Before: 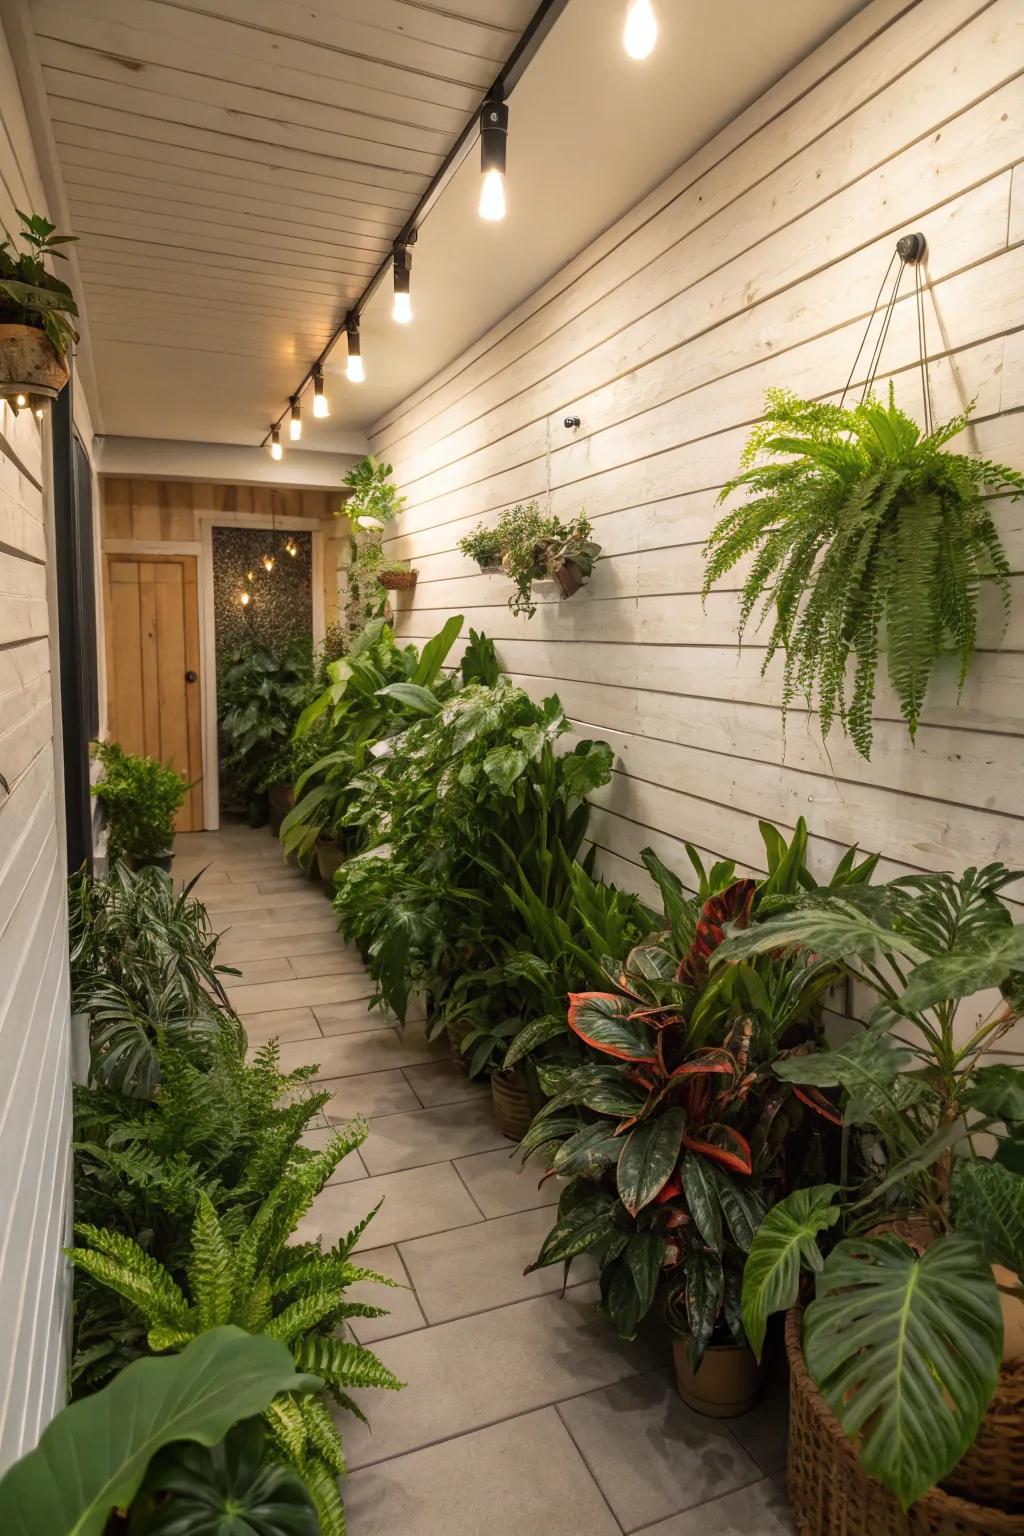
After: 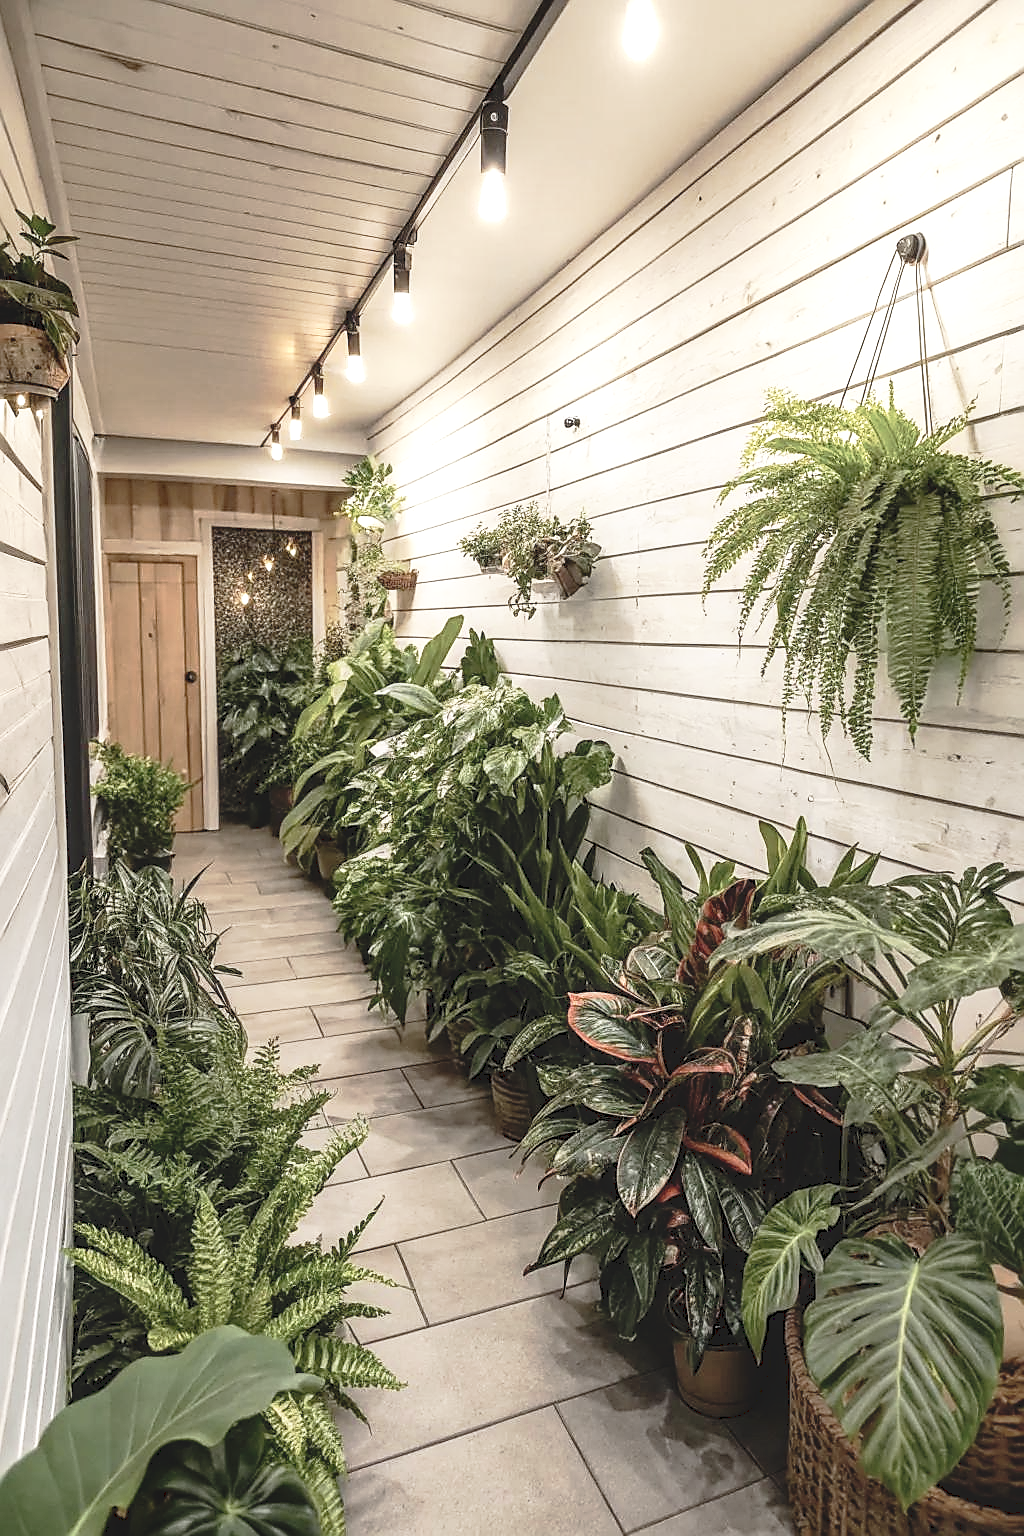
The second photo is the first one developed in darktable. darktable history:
local contrast: detail 130%
sharpen: radius 1.4, amount 1.25, threshold 0.7
contrast brightness saturation: contrast 0.1, saturation -0.36
base curve: curves: ch0 [(0, 0) (0.579, 0.807) (1, 1)], preserve colors none
tone curve: curves: ch0 [(0, 0) (0.003, 0.132) (0.011, 0.13) (0.025, 0.134) (0.044, 0.138) (0.069, 0.154) (0.1, 0.17) (0.136, 0.198) (0.177, 0.25) (0.224, 0.308) (0.277, 0.371) (0.335, 0.432) (0.399, 0.491) (0.468, 0.55) (0.543, 0.612) (0.623, 0.679) (0.709, 0.766) (0.801, 0.842) (0.898, 0.912) (1, 1)], preserve colors none
